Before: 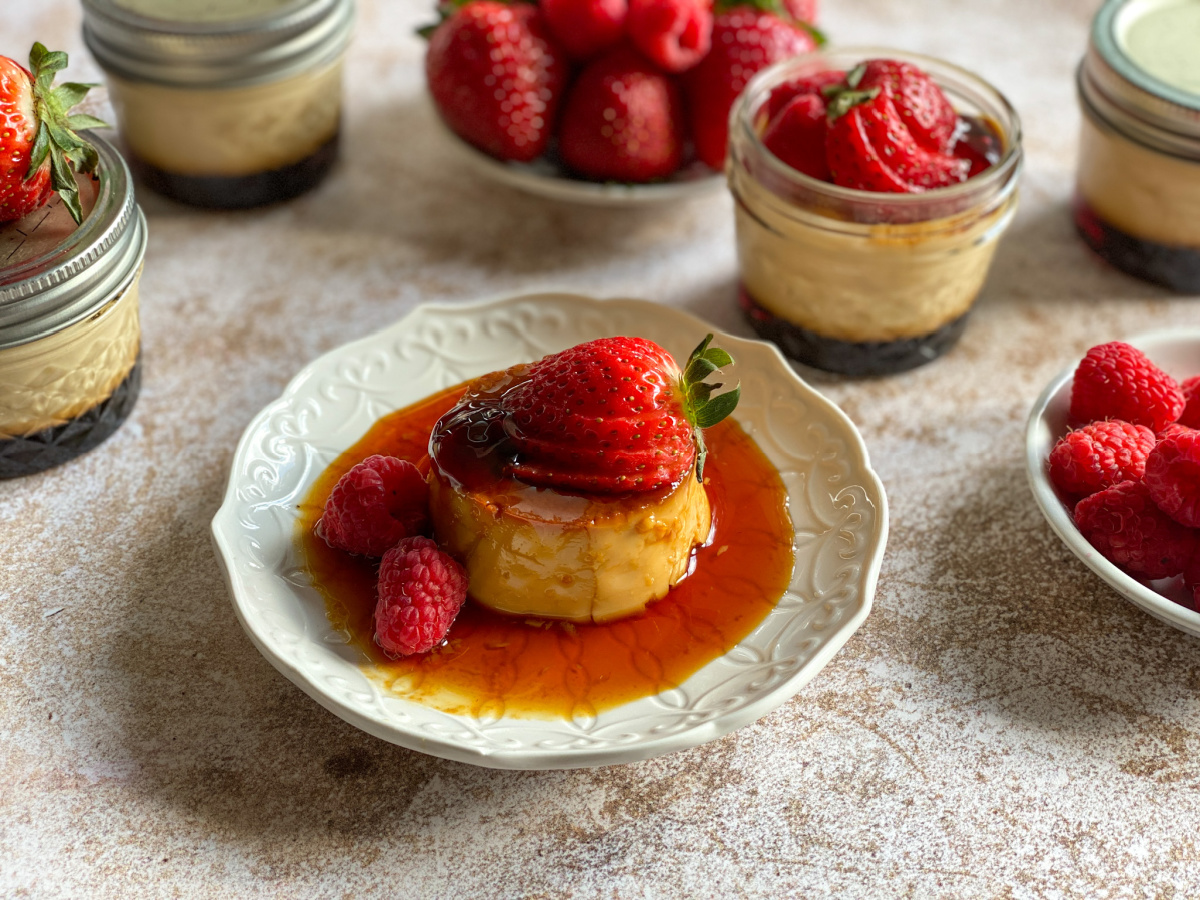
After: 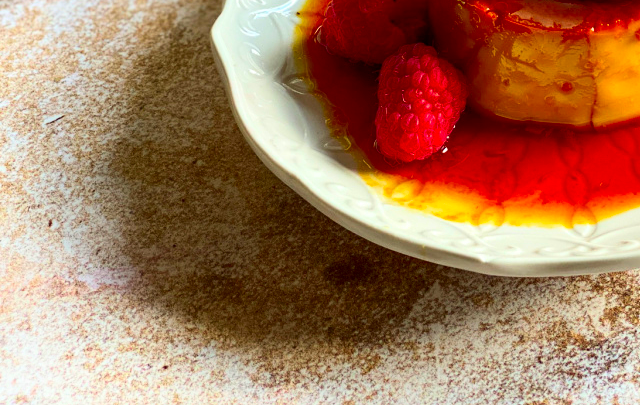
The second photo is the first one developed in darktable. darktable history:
crop and rotate: top 54.778%, right 46.61%, bottom 0.159%
contrast brightness saturation: contrast 0.26, brightness 0.02, saturation 0.87
